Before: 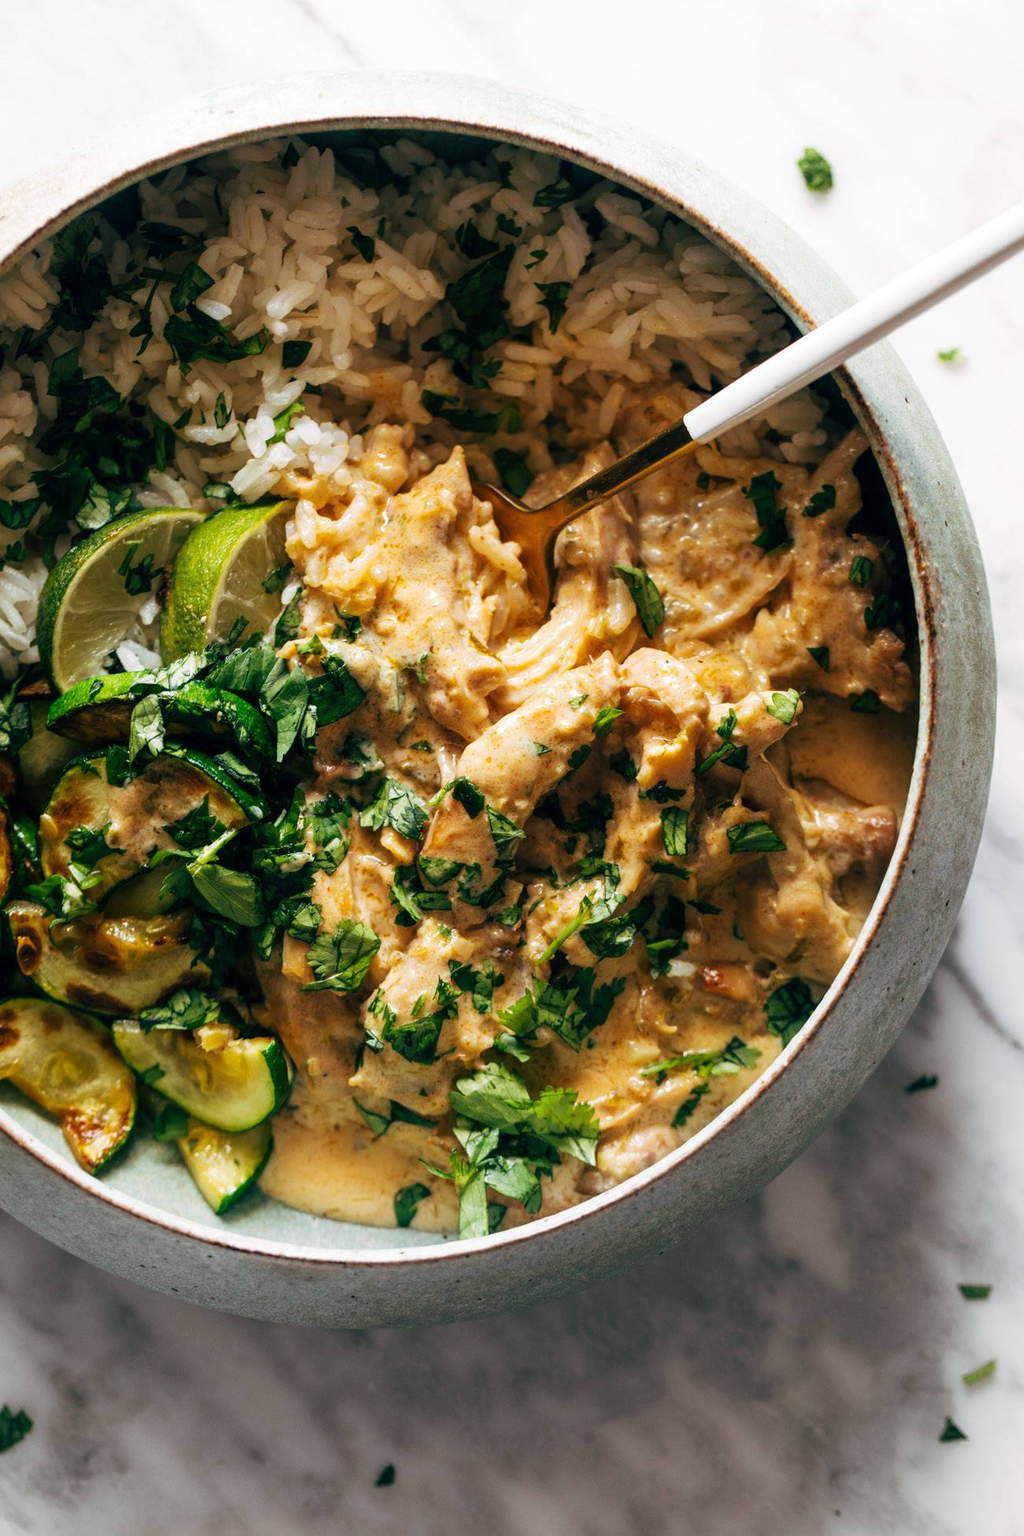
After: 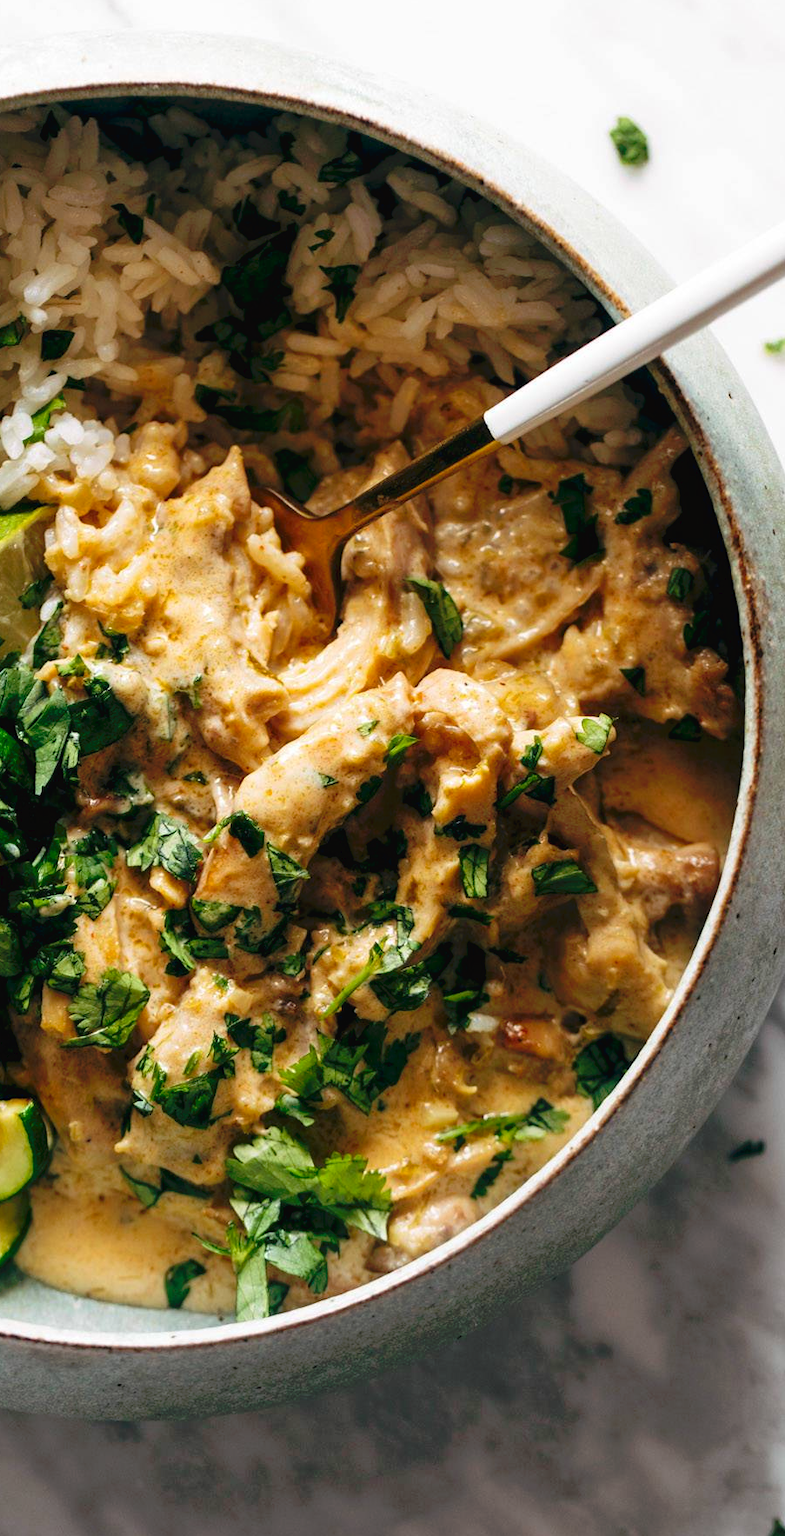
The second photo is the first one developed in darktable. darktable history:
tone curve: curves: ch0 [(0, 0) (0.003, 0.026) (0.011, 0.024) (0.025, 0.022) (0.044, 0.031) (0.069, 0.067) (0.1, 0.094) (0.136, 0.102) (0.177, 0.14) (0.224, 0.189) (0.277, 0.238) (0.335, 0.325) (0.399, 0.379) (0.468, 0.453) (0.543, 0.528) (0.623, 0.609) (0.709, 0.695) (0.801, 0.793) (0.898, 0.898) (1, 1)], preserve colors none
crop and rotate: left 23.956%, top 2.74%, right 6.443%, bottom 6.594%
